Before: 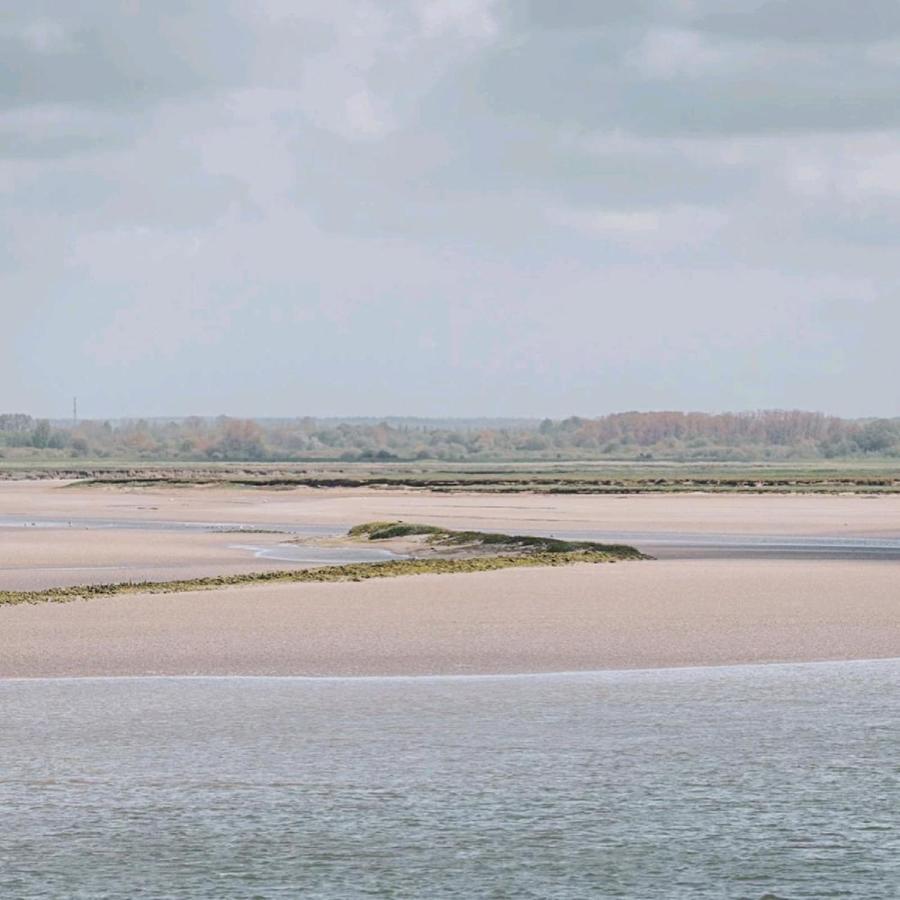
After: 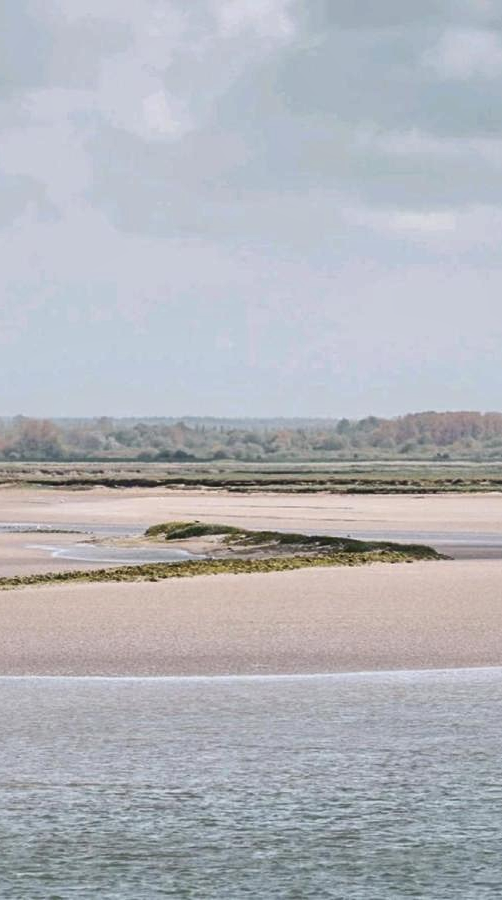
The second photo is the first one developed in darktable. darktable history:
crop and rotate: left 22.586%, right 21.587%
local contrast: mode bilateral grid, contrast 26, coarseness 60, detail 152%, midtone range 0.2
